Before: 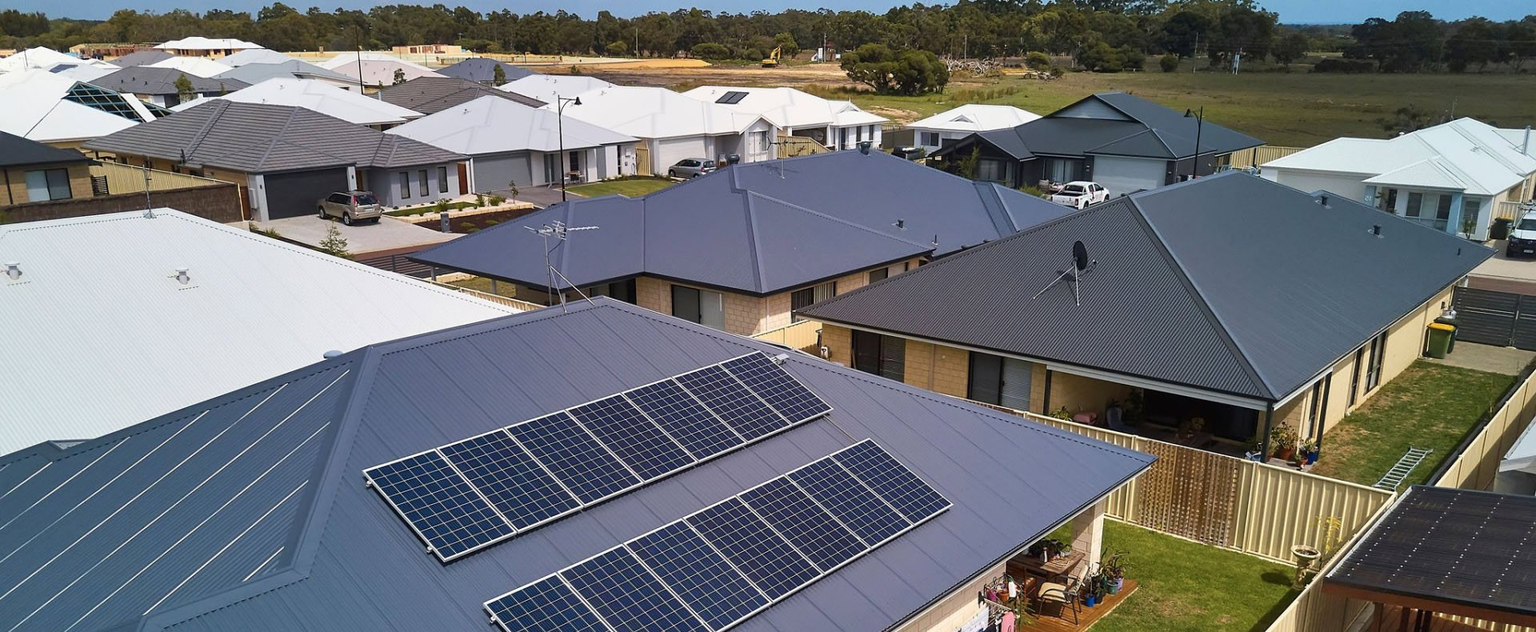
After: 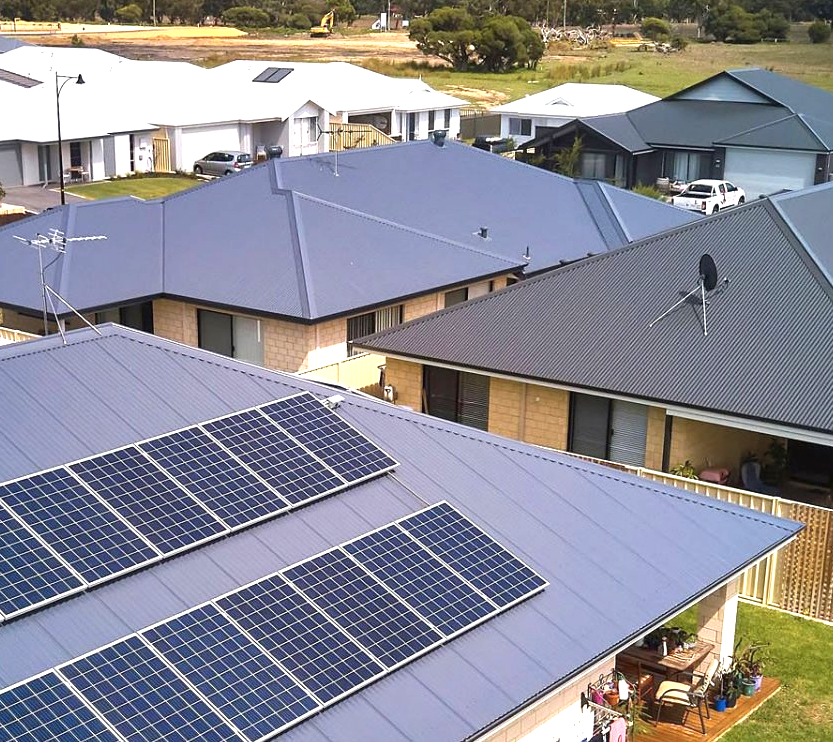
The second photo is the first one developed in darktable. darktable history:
exposure: black level correction 0, exposure 1 EV, compensate highlight preservation false
crop: left 33.452%, top 6.025%, right 23.155%
